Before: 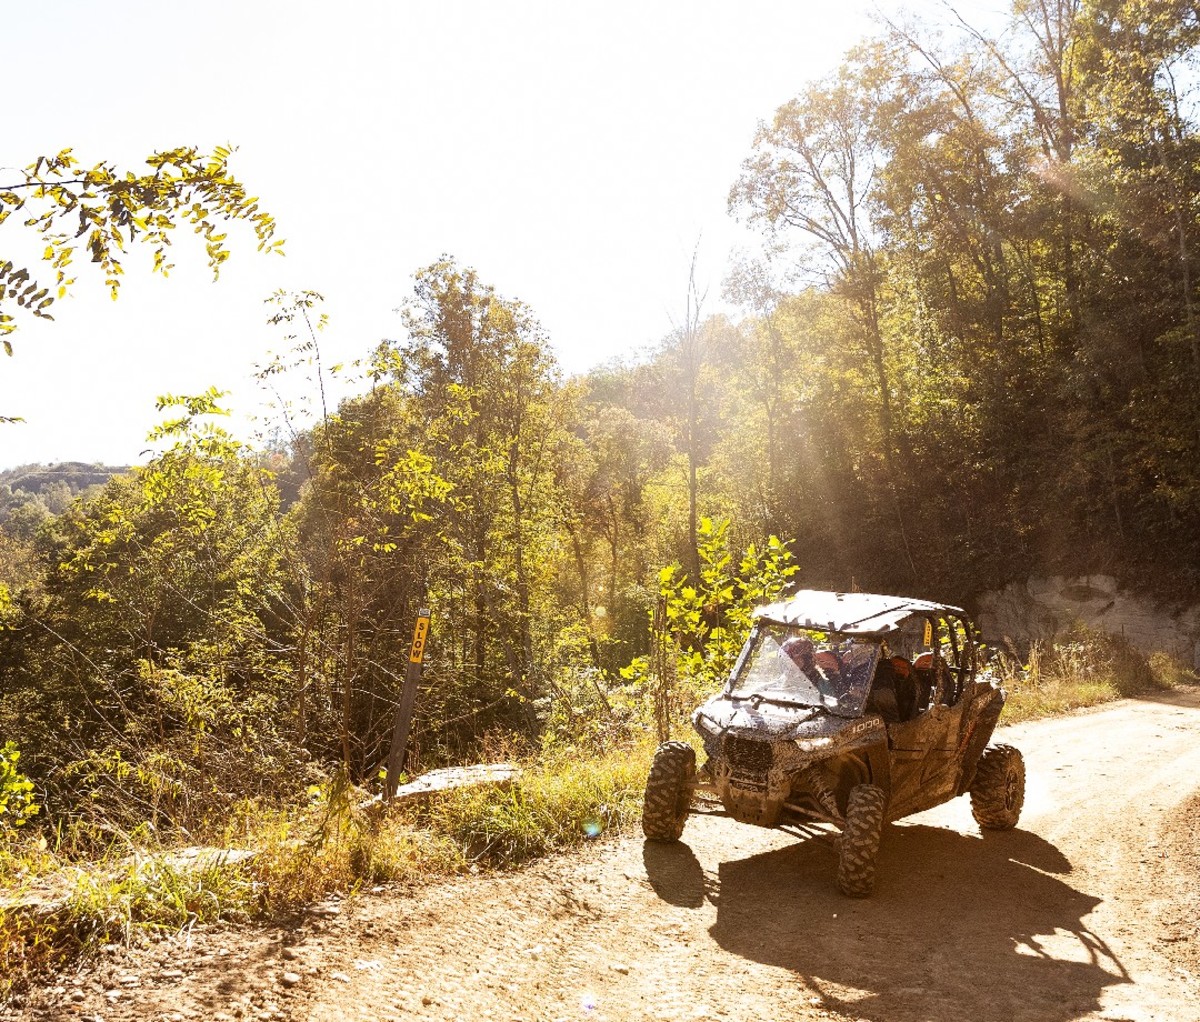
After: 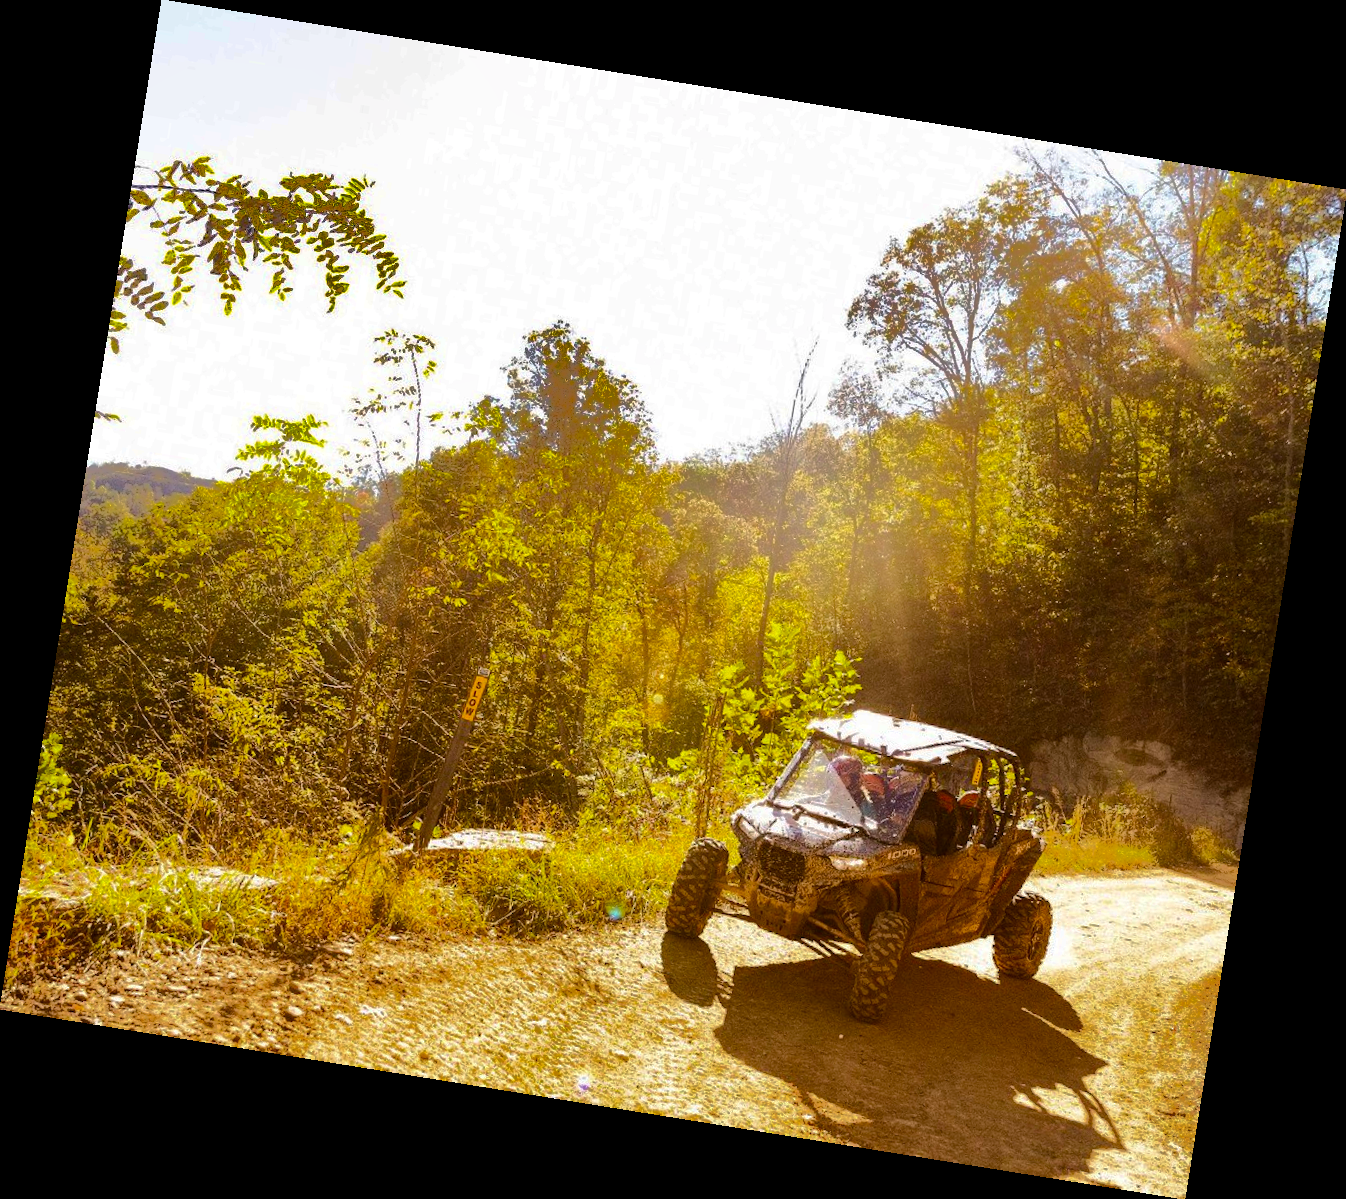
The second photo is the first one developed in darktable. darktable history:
velvia: strength 51%, mid-tones bias 0.51
shadows and highlights: shadows -19.91, highlights -73.15
rotate and perspective: rotation 9.12°, automatic cropping off
